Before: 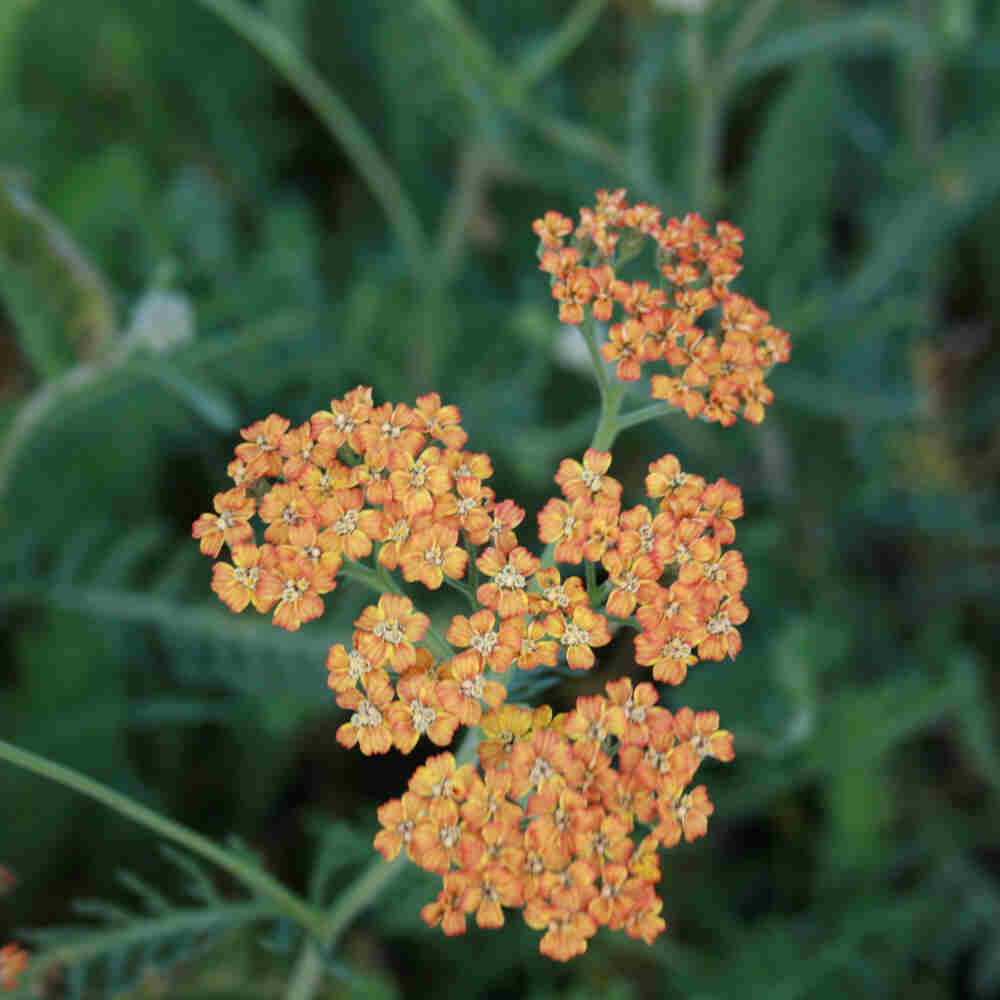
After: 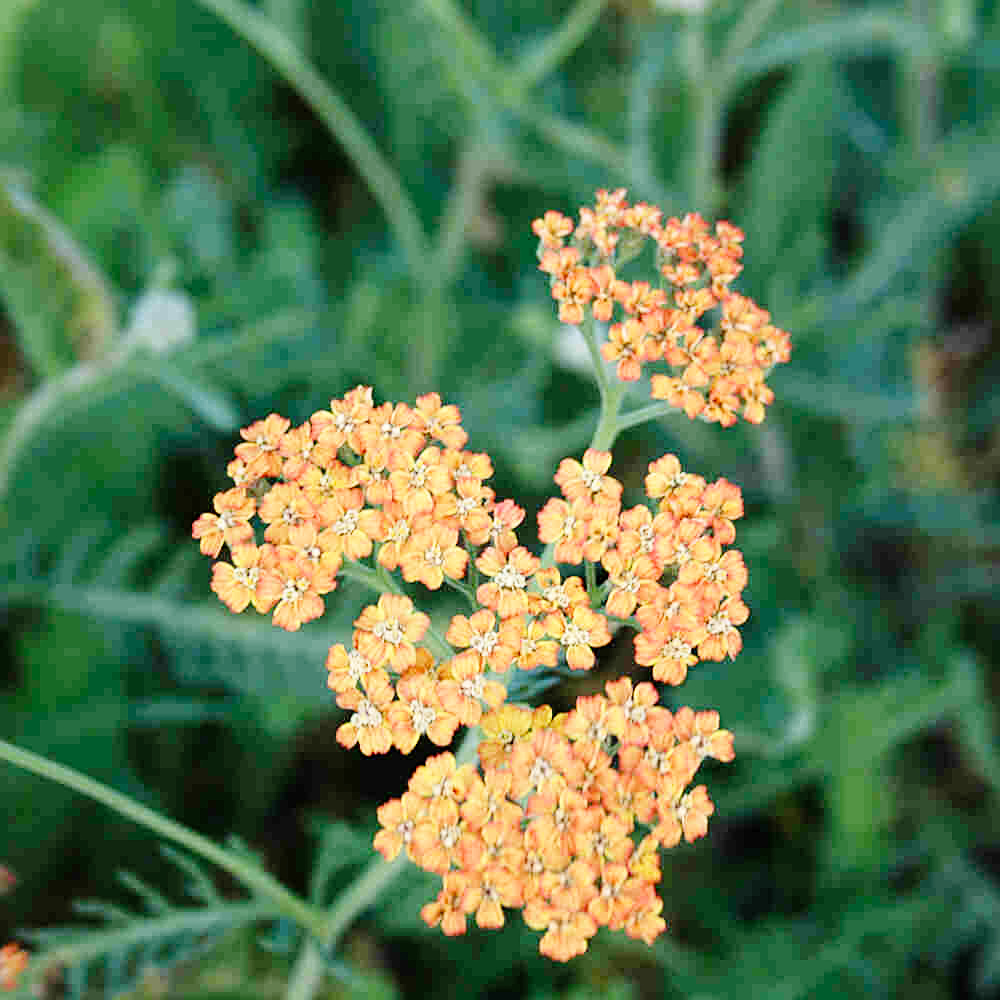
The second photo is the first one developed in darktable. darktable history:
base curve: curves: ch0 [(0, 0) (0.008, 0.007) (0.022, 0.029) (0.048, 0.089) (0.092, 0.197) (0.191, 0.399) (0.275, 0.534) (0.357, 0.65) (0.477, 0.78) (0.542, 0.833) (0.799, 0.973) (1, 1)], preserve colors none
sharpen: on, module defaults
